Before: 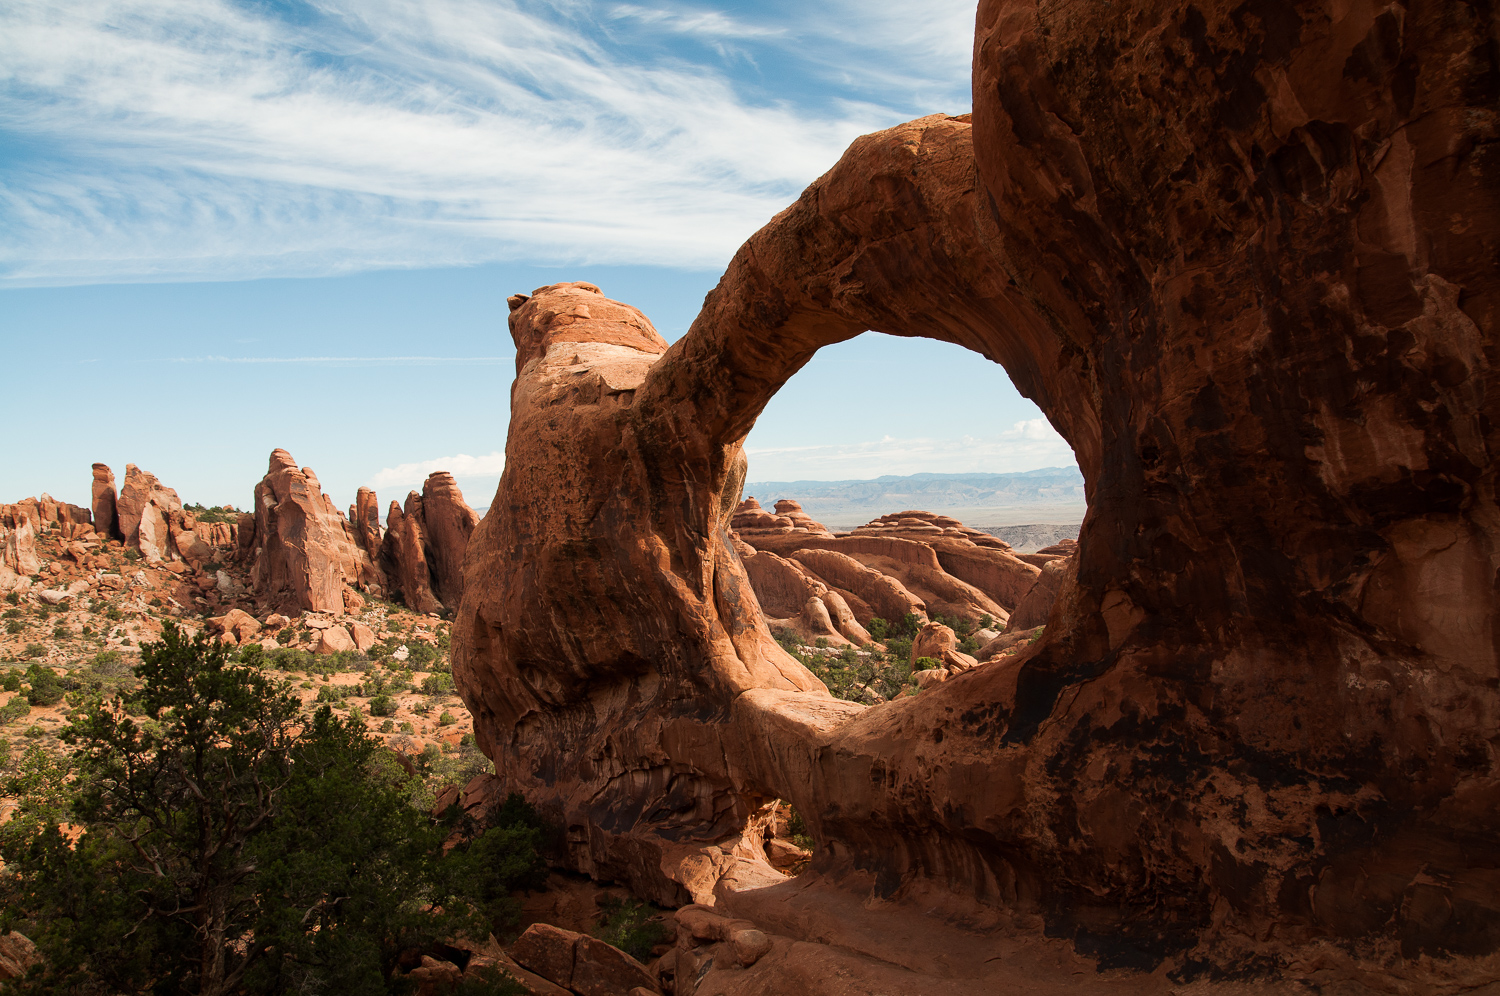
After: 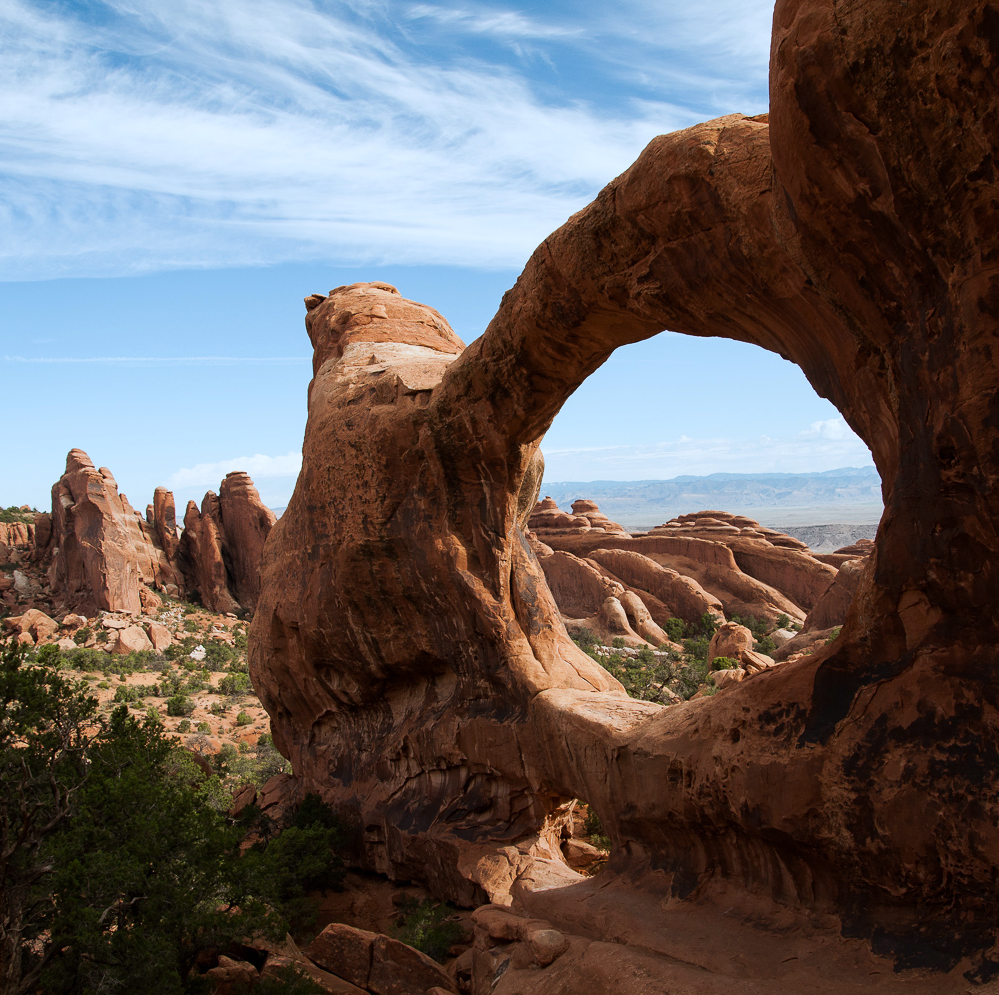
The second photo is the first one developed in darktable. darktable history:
crop and rotate: left 13.537%, right 19.796%
white balance: red 0.924, blue 1.095
